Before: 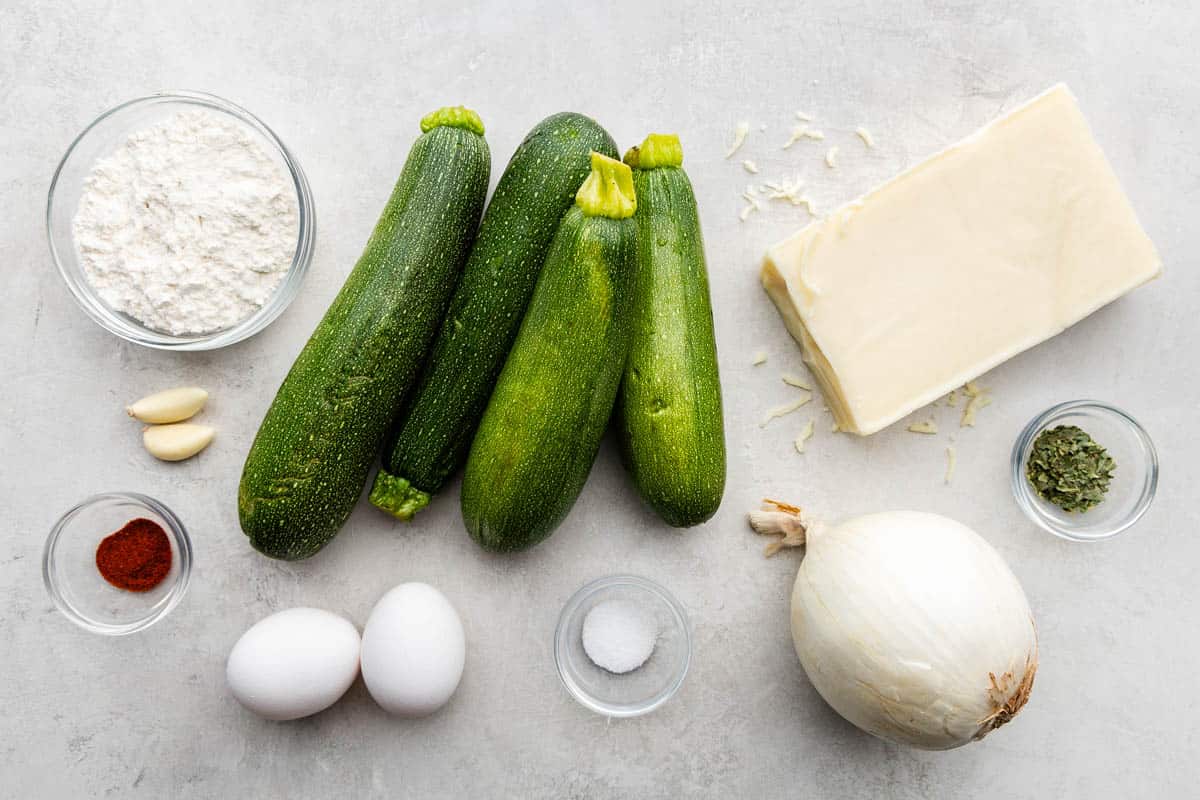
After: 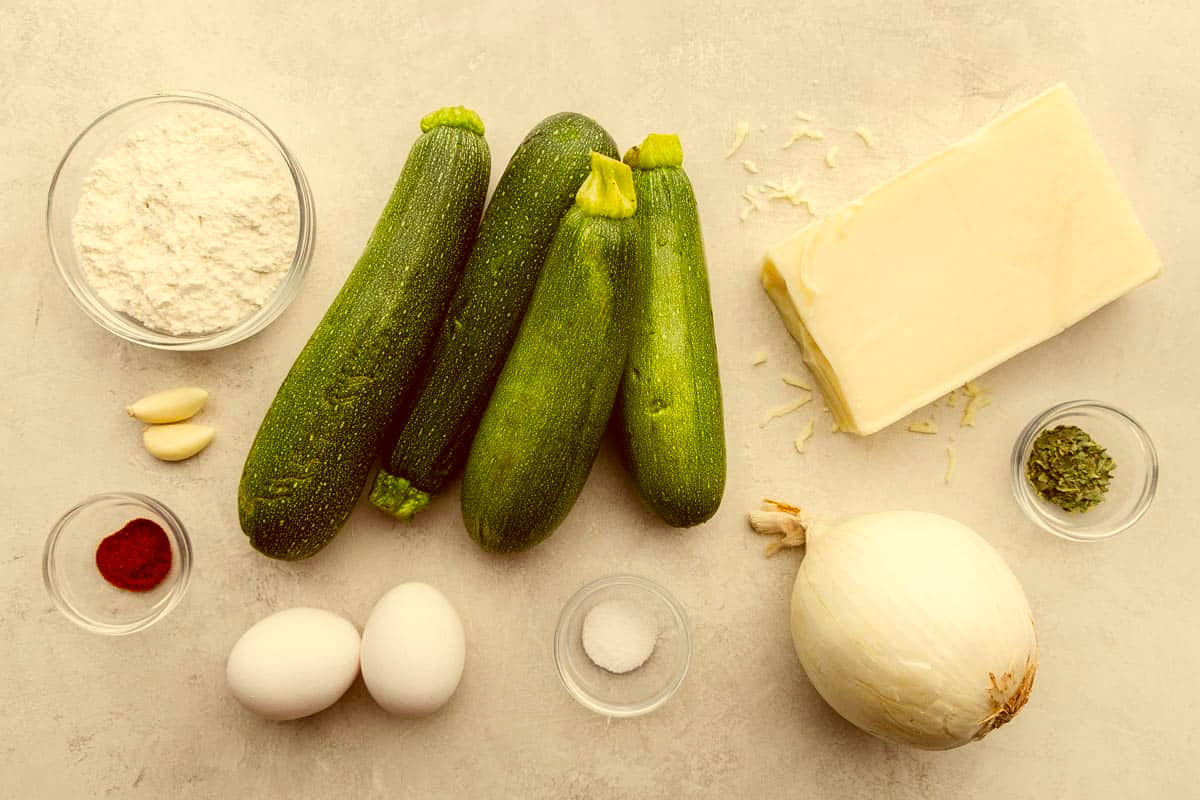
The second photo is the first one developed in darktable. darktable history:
tone equalizer: smoothing diameter 2%, edges refinement/feathering 24.98, mask exposure compensation -1.57 EV, filter diffusion 5
color correction: highlights a* 1.05, highlights b* 23.81, shadows a* 15.64, shadows b* 24.55
contrast equalizer: octaves 7, y [[0.5, 0.488, 0.462, 0.461, 0.491, 0.5], [0.5 ×6], [0.5 ×6], [0 ×6], [0 ×6]]
